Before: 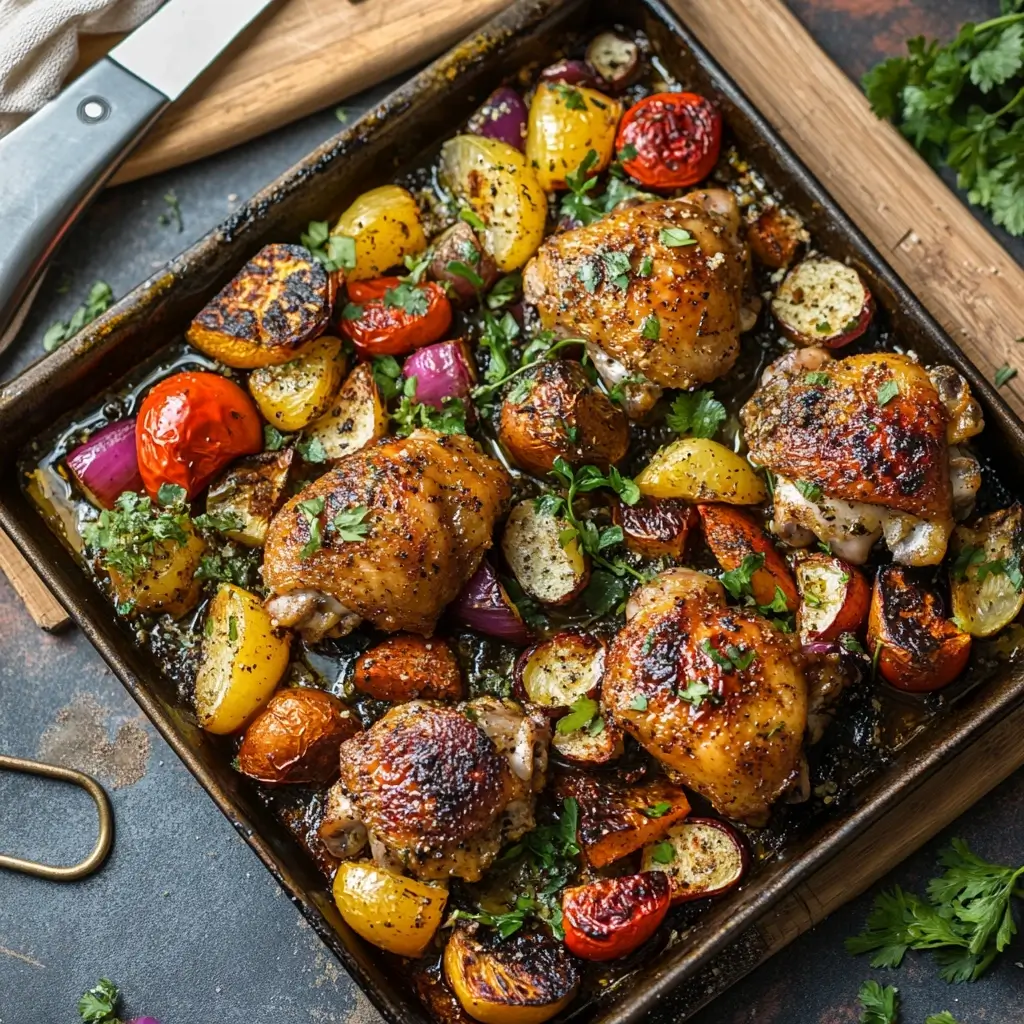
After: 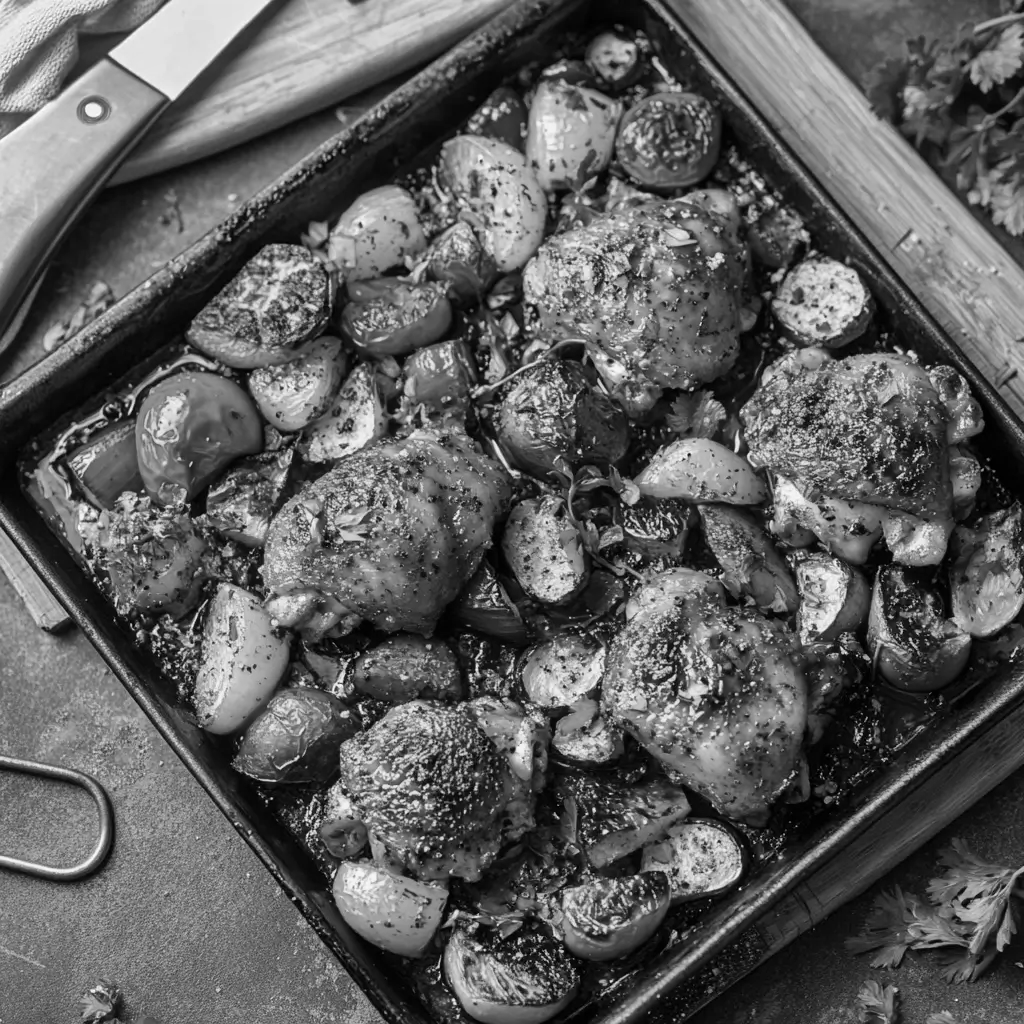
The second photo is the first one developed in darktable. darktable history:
shadows and highlights: shadows 43.71, white point adjustment -1.46, soften with gaussian
monochrome: on, module defaults
color balance rgb: perceptual saturation grading › global saturation 10%, global vibrance 10%
